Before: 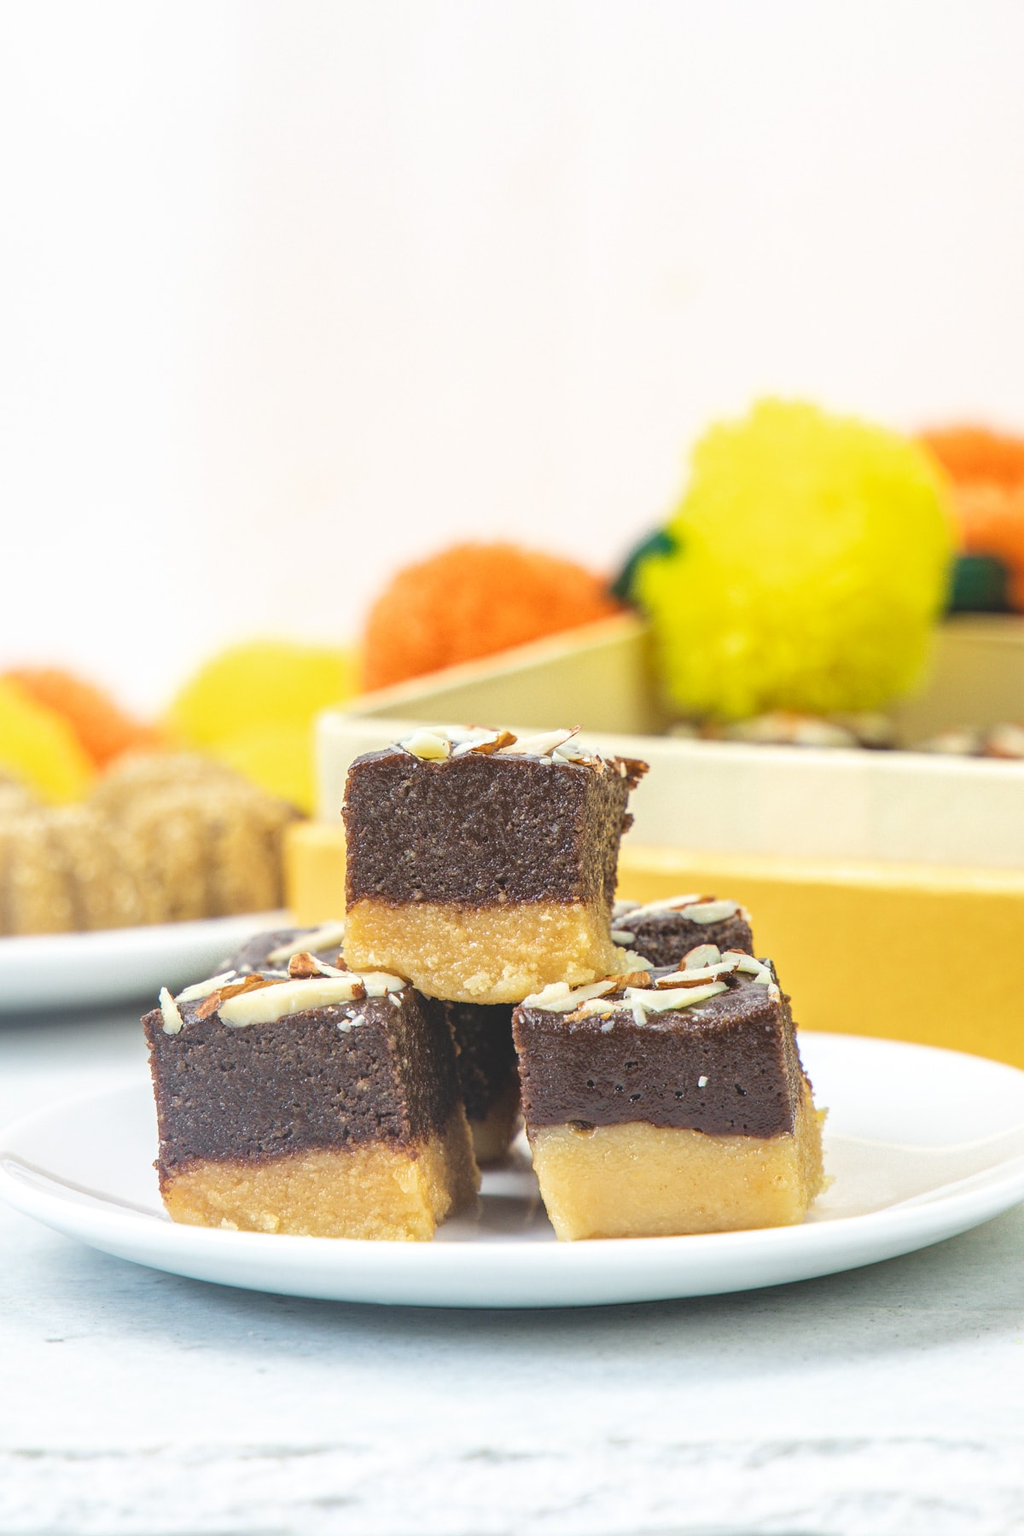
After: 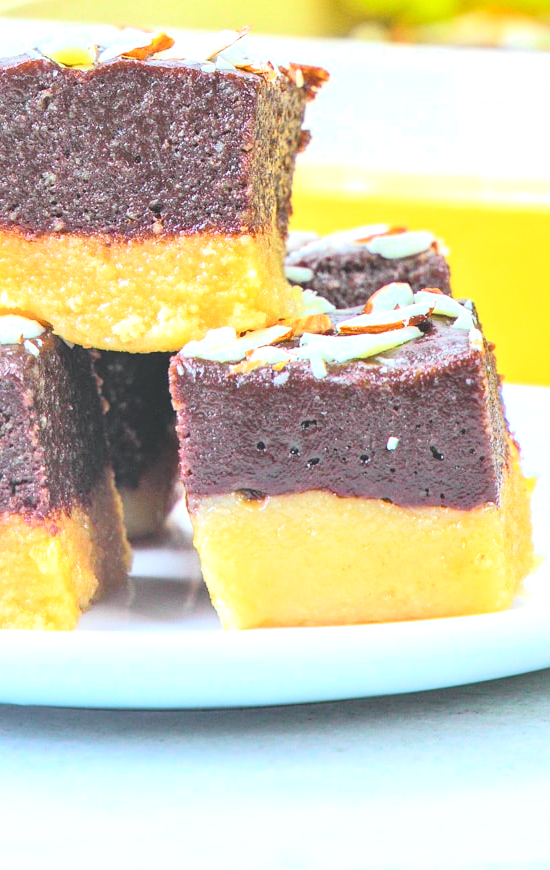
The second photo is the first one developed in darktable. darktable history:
crop: left 35.976%, top 45.819%, right 18.162%, bottom 5.807%
white balance: red 0.948, green 1.02, blue 1.176
tone curve: curves: ch0 [(0, 0.012) (0.144, 0.137) (0.326, 0.386) (0.489, 0.573) (0.656, 0.763) (0.849, 0.902) (1, 0.974)]; ch1 [(0, 0) (0.366, 0.367) (0.475, 0.453) (0.494, 0.493) (0.504, 0.497) (0.544, 0.579) (0.562, 0.619) (0.622, 0.694) (1, 1)]; ch2 [(0, 0) (0.333, 0.346) (0.375, 0.375) (0.424, 0.43) (0.476, 0.492) (0.502, 0.503) (0.533, 0.541) (0.572, 0.615) (0.605, 0.656) (0.641, 0.709) (1, 1)], color space Lab, independent channels, preserve colors none
exposure: black level correction 0, exposure 0.7 EV, compensate exposure bias true, compensate highlight preservation false
